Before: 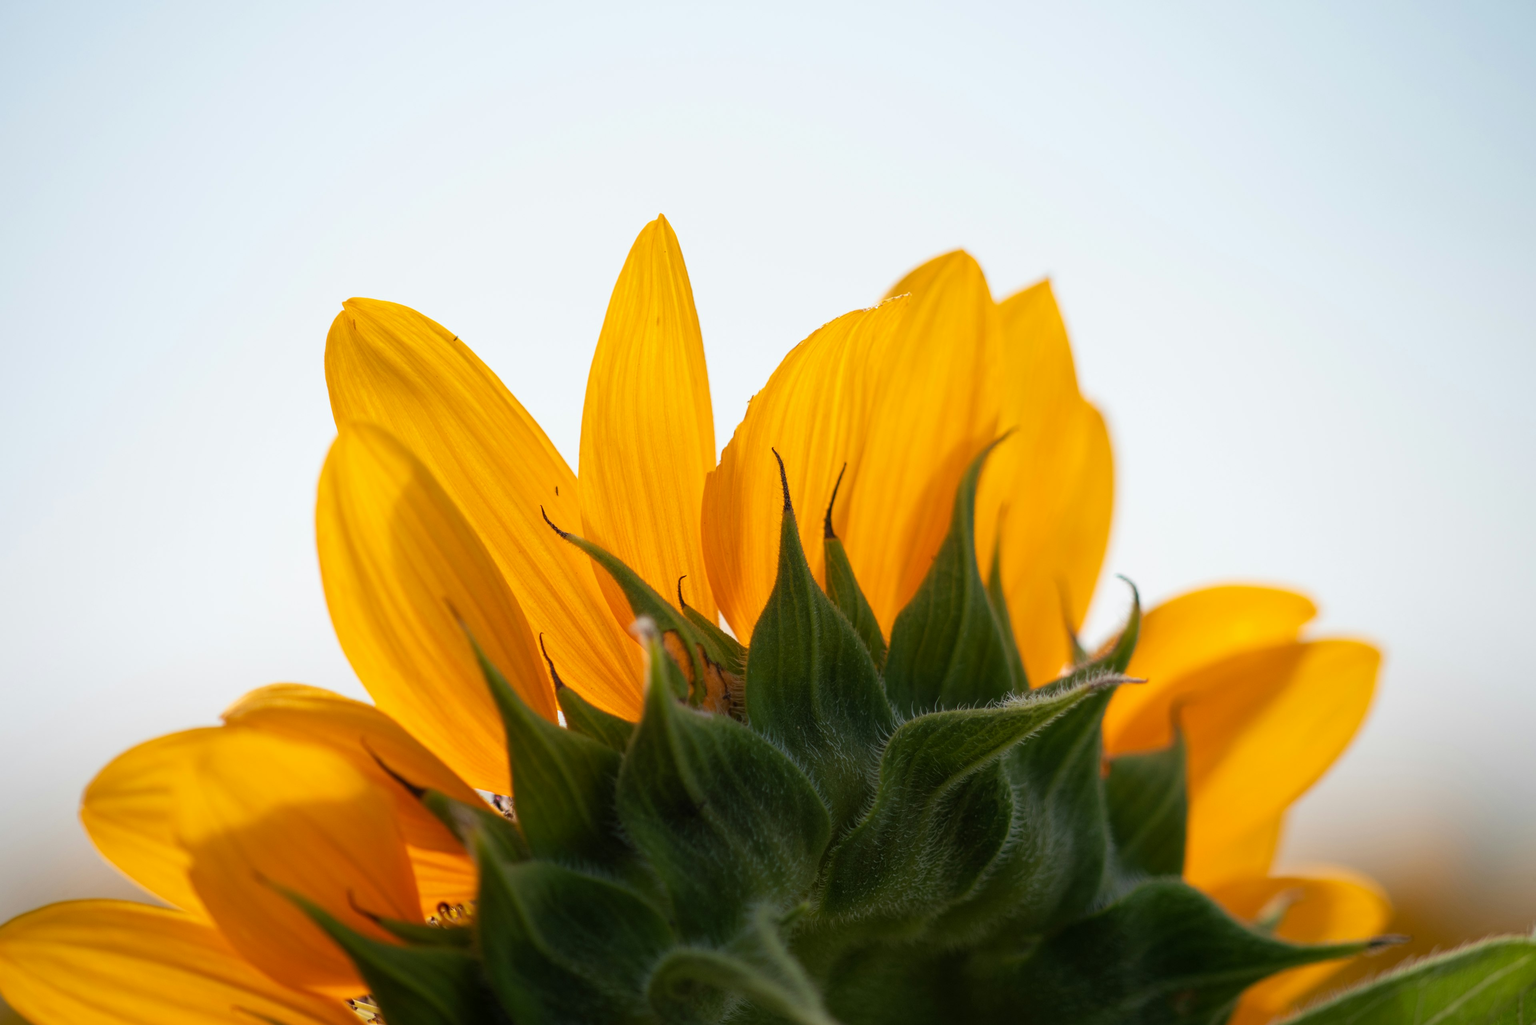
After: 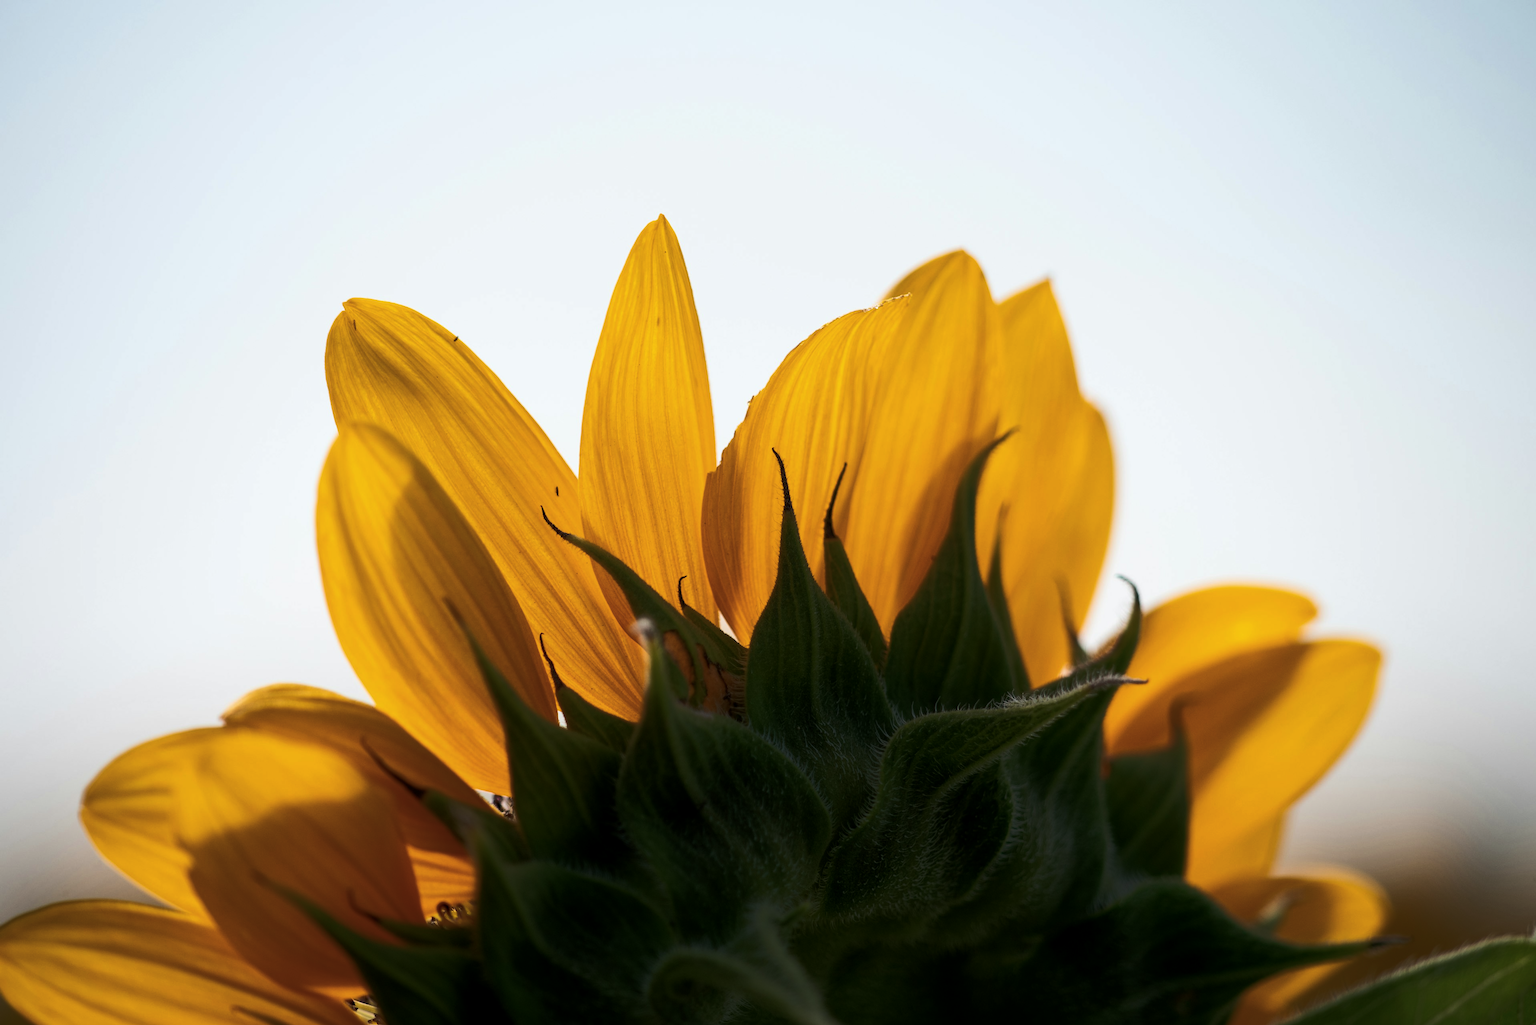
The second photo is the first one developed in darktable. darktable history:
color balance rgb: shadows lift › chroma 2.022%, shadows lift › hue 217.23°, global offset › luminance -0.48%, perceptual saturation grading › global saturation 0.388%, perceptual saturation grading › mid-tones 11.204%, perceptual brilliance grading › highlights 1.528%, perceptual brilliance grading › mid-tones -49.84%, perceptual brilliance grading › shadows -50.016%
